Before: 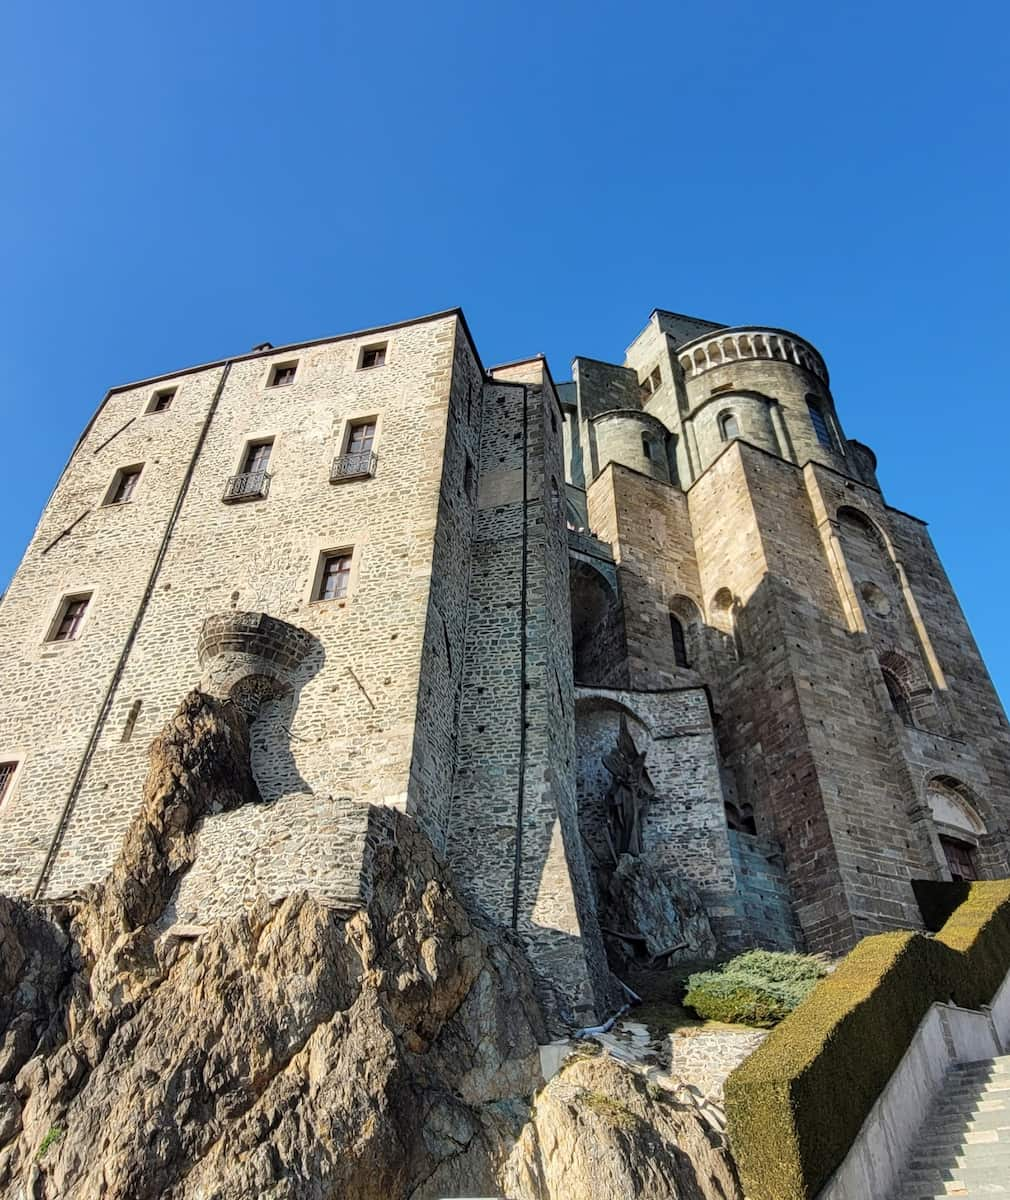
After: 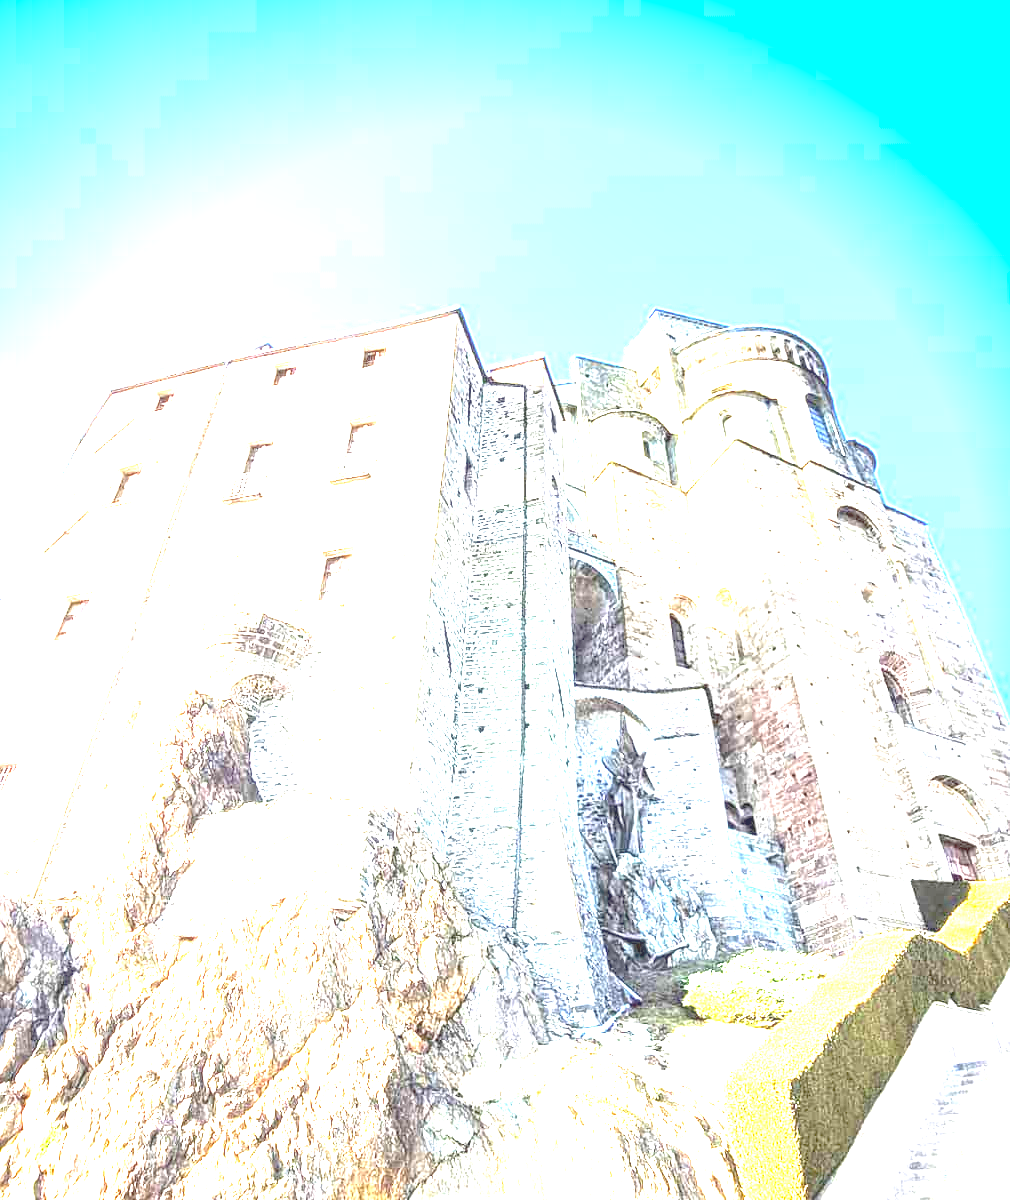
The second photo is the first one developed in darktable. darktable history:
vignetting: fall-off radius 61.23%, saturation 0.374
exposure: black level correction 0, exposure 3.948 EV, compensate exposure bias true, compensate highlight preservation false
local contrast: on, module defaults
